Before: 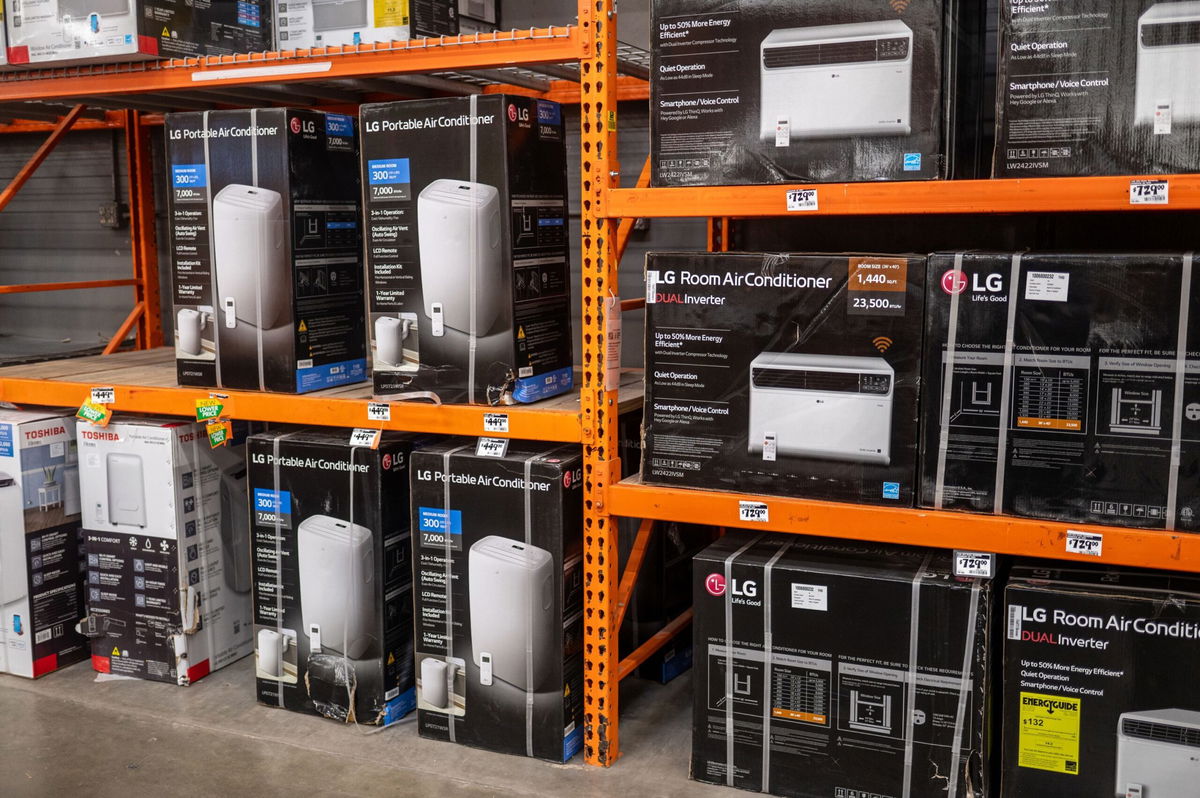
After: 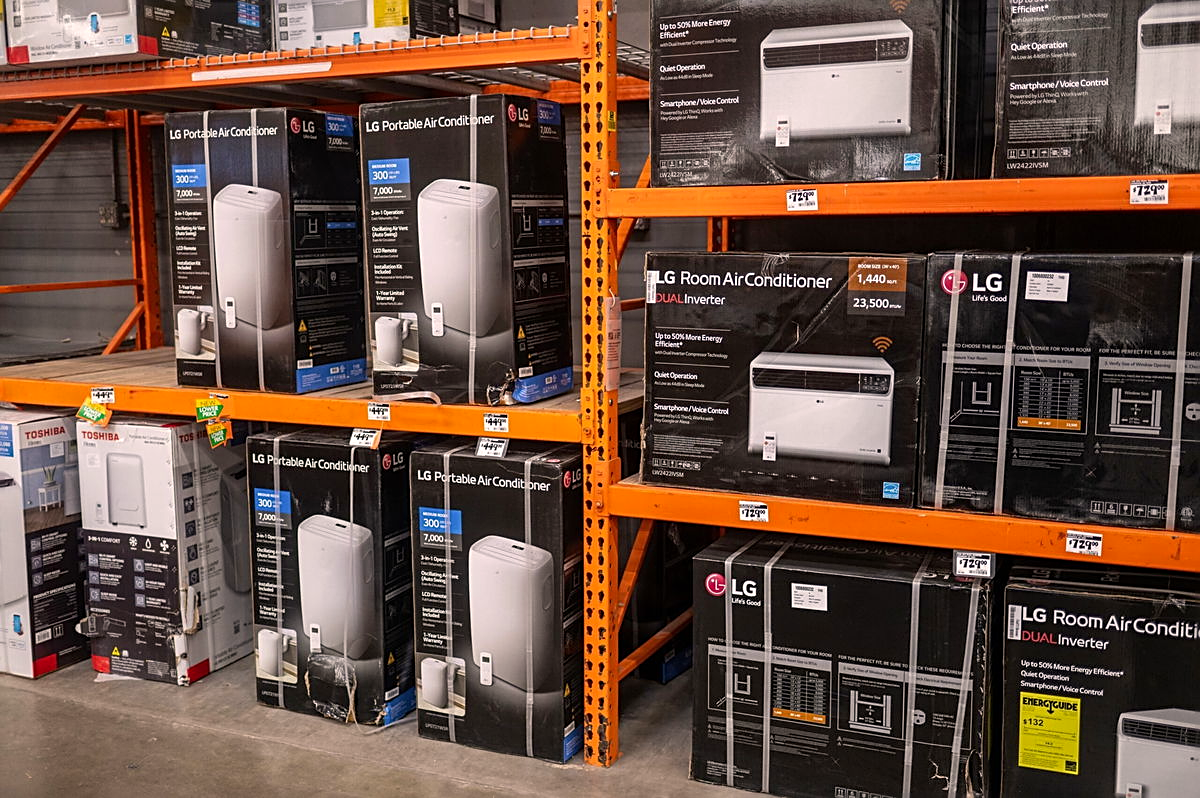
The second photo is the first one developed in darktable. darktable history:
color correction: highlights a* 5.81, highlights b* 4.84
sharpen: on, module defaults
